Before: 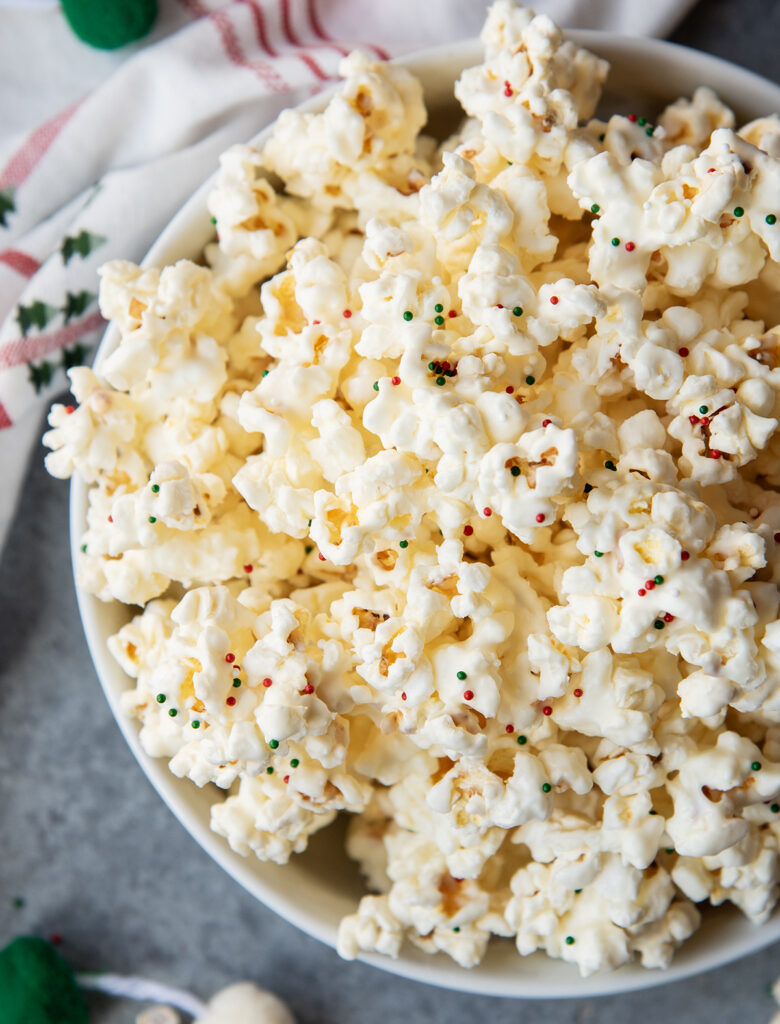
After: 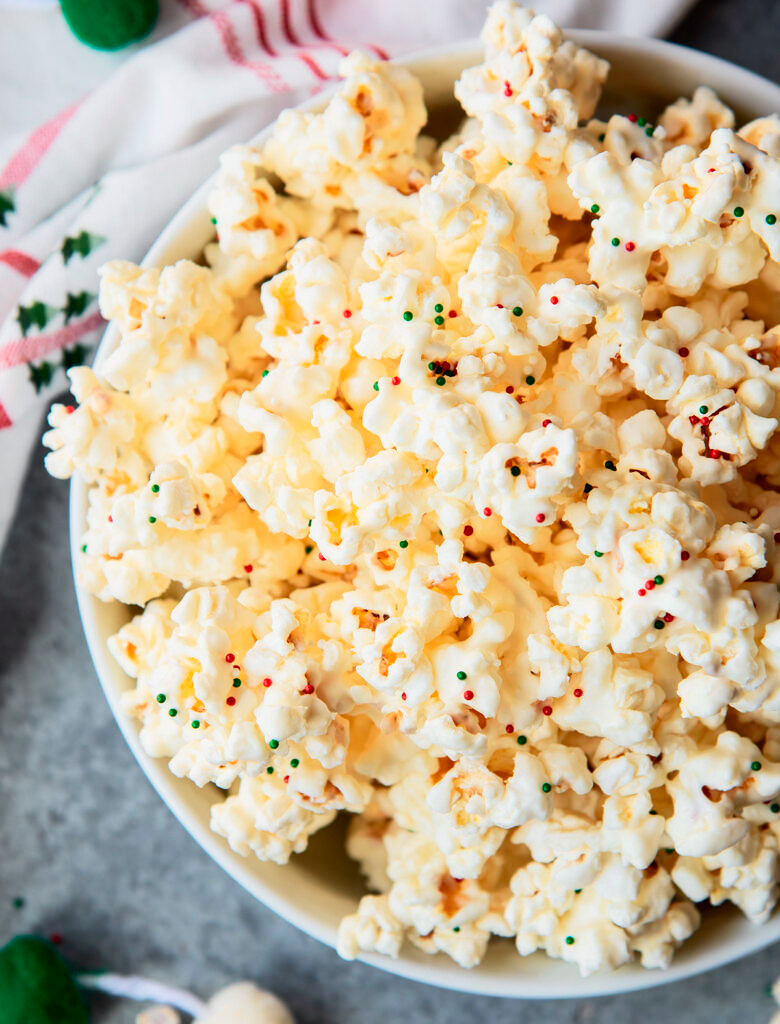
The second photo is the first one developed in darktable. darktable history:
tone curve: curves: ch0 [(0, 0) (0.051, 0.03) (0.096, 0.071) (0.251, 0.234) (0.461, 0.515) (0.605, 0.692) (0.761, 0.824) (0.881, 0.907) (1, 0.984)]; ch1 [(0, 0) (0.1, 0.038) (0.318, 0.243) (0.399, 0.351) (0.478, 0.469) (0.499, 0.499) (0.534, 0.541) (0.567, 0.592) (0.601, 0.629) (0.666, 0.7) (1, 1)]; ch2 [(0, 0) (0.453, 0.45) (0.479, 0.483) (0.504, 0.499) (0.52, 0.519) (0.541, 0.559) (0.601, 0.622) (0.824, 0.815) (1, 1)], color space Lab, independent channels, preserve colors none
